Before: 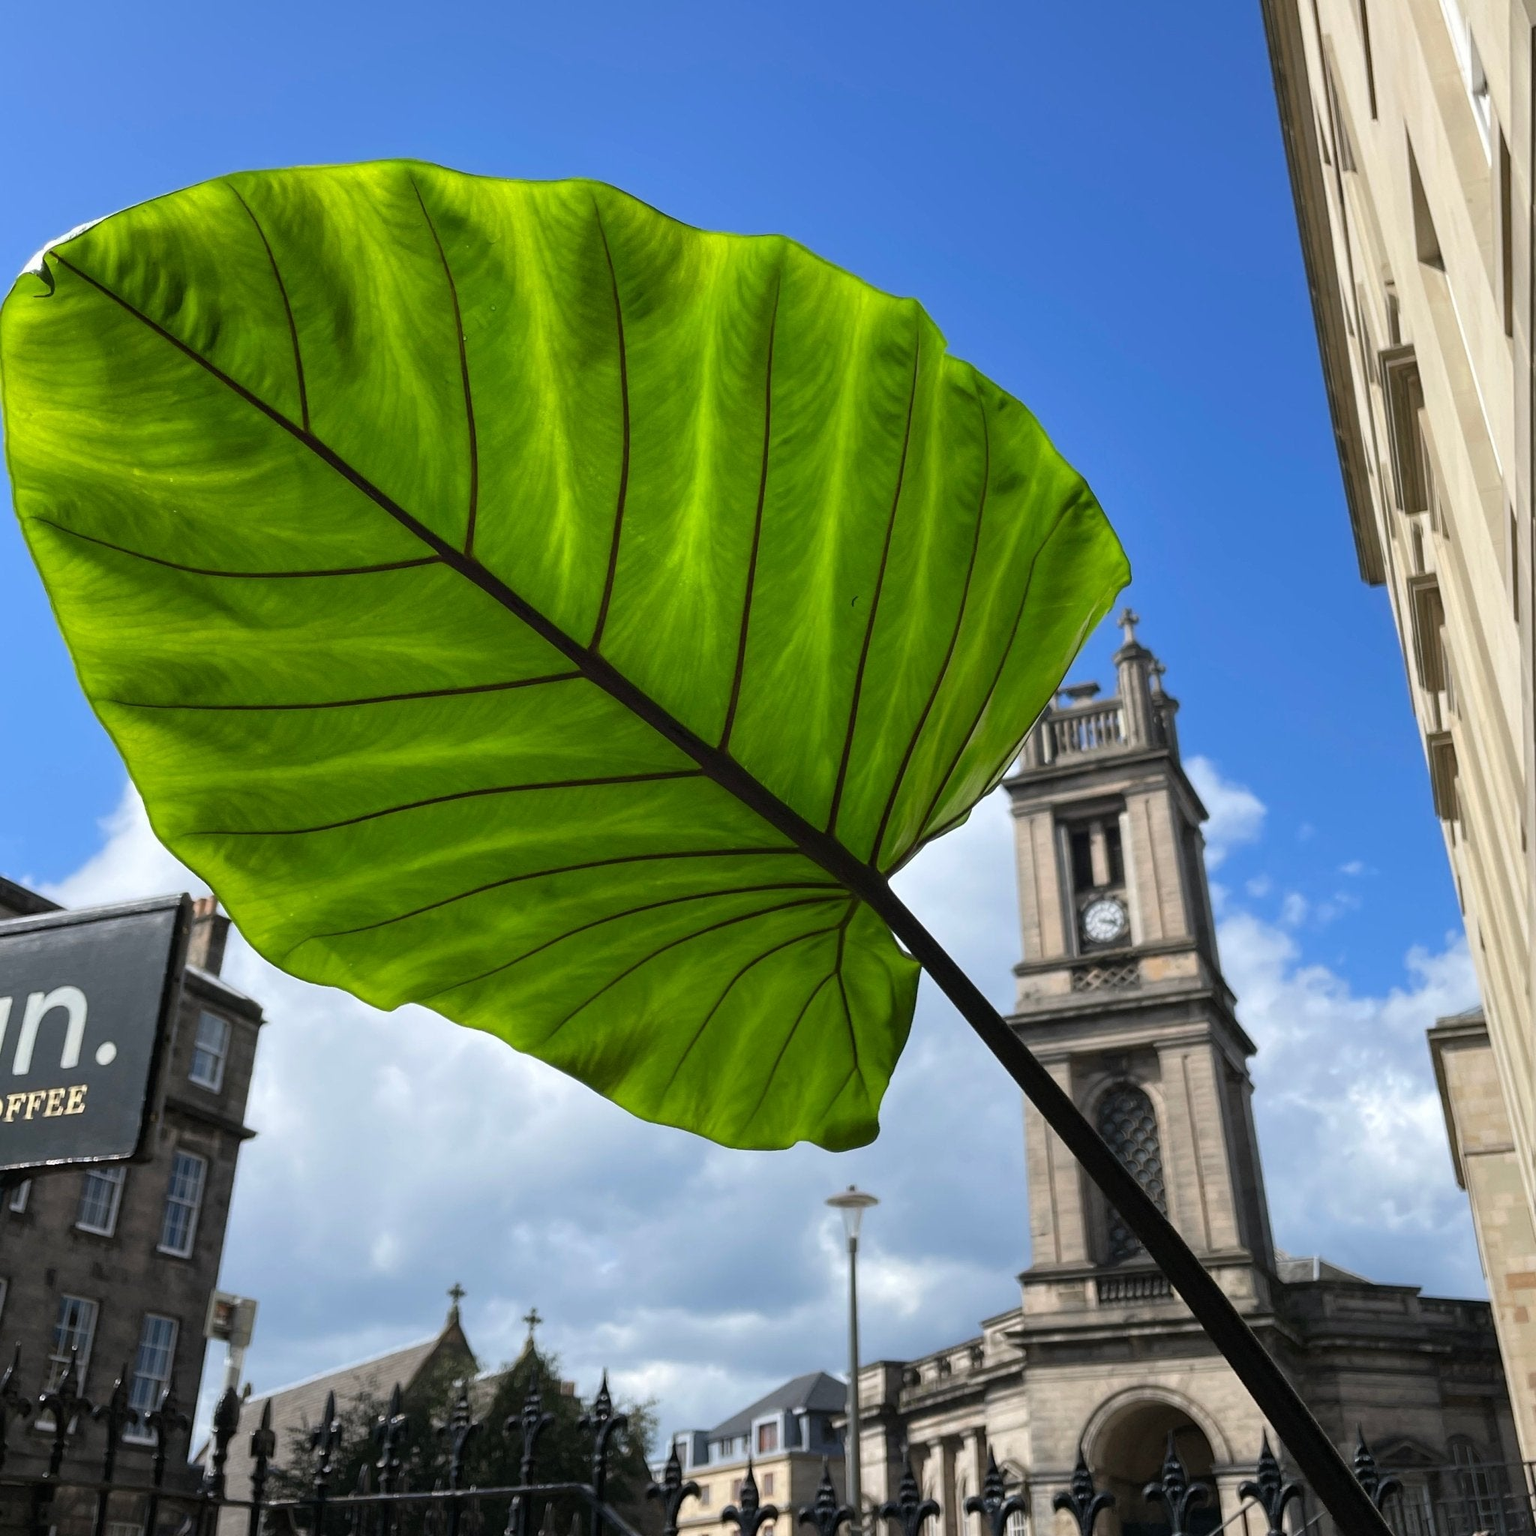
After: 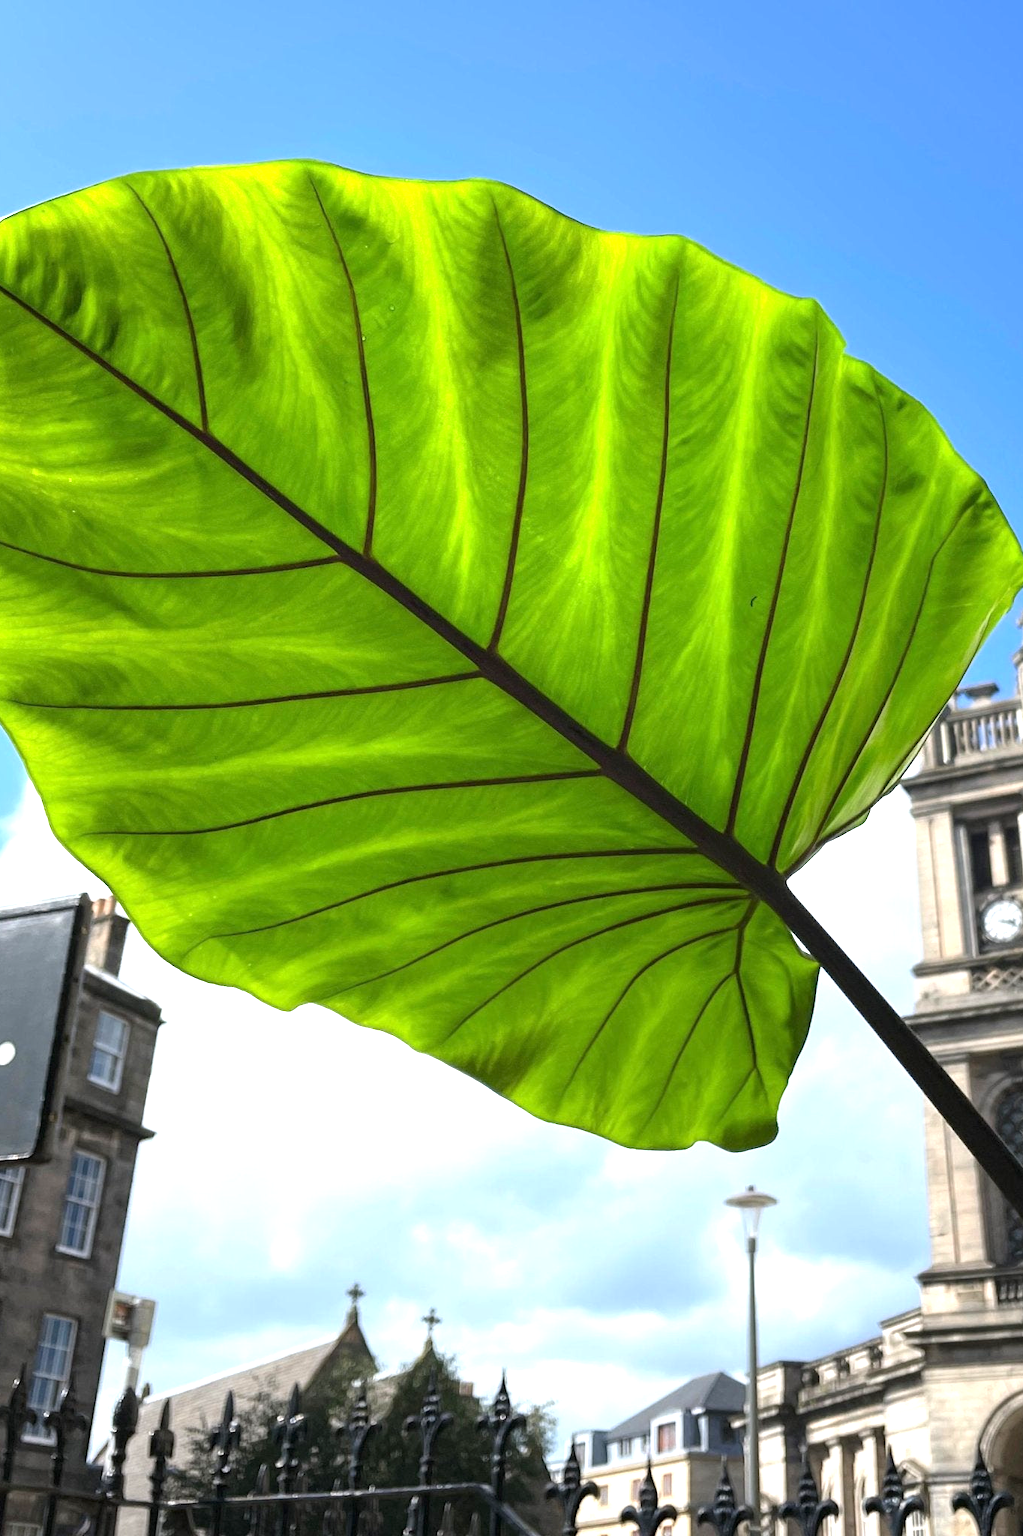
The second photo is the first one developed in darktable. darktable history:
exposure: exposure 1.089 EV, compensate highlight preservation false
crop and rotate: left 6.617%, right 26.717%
